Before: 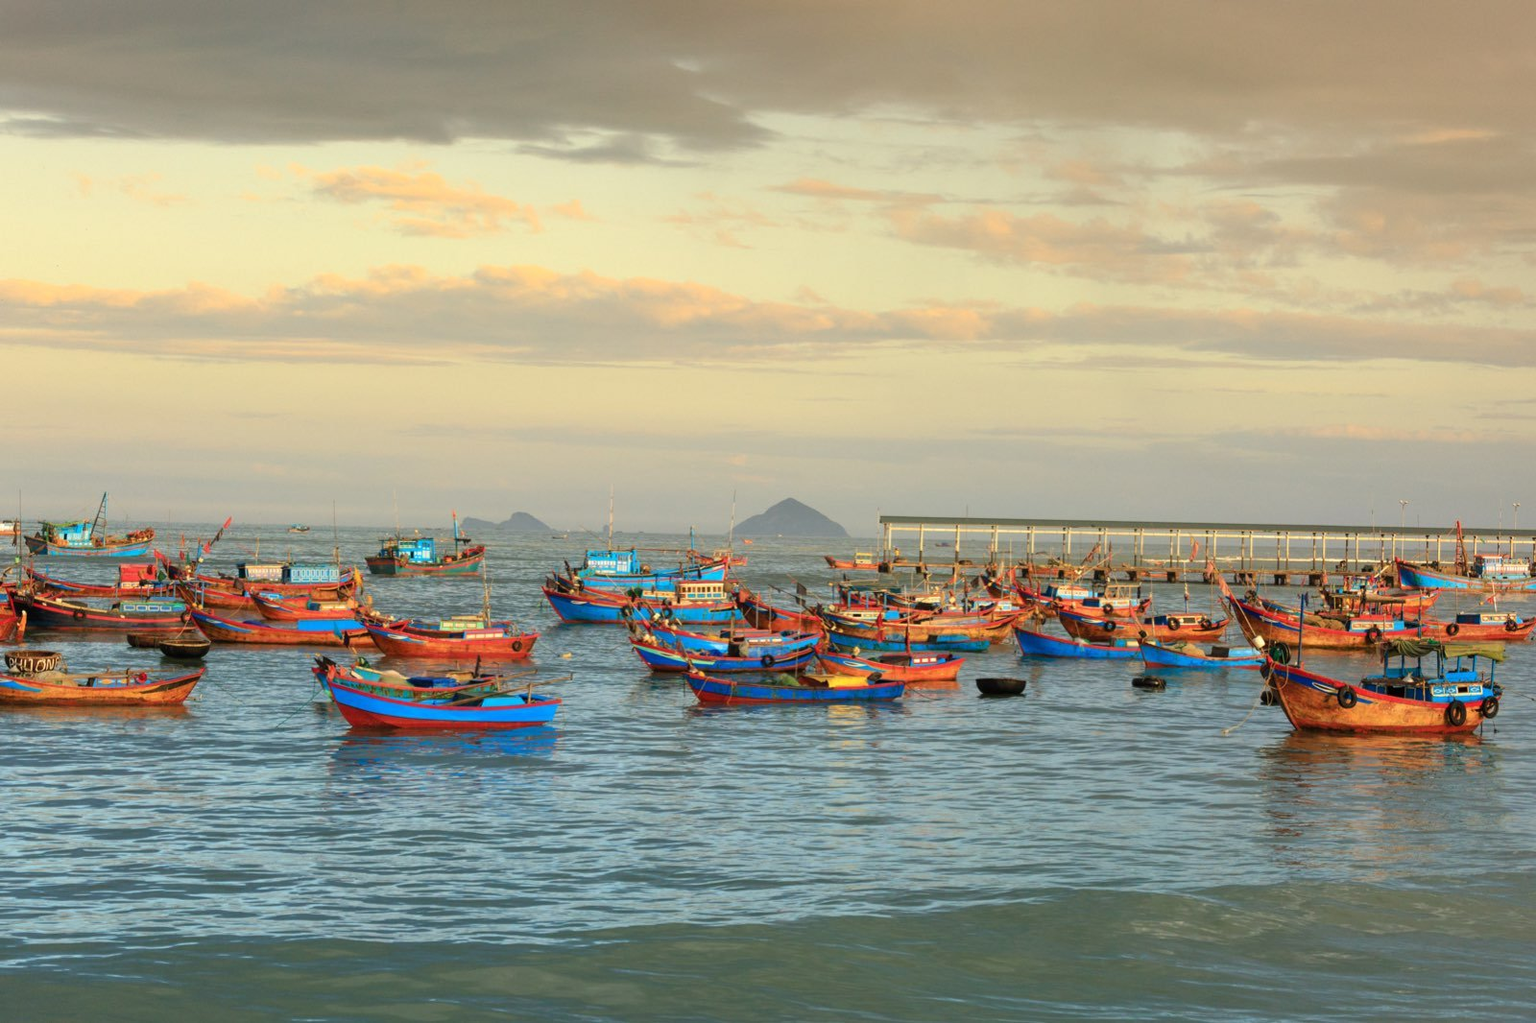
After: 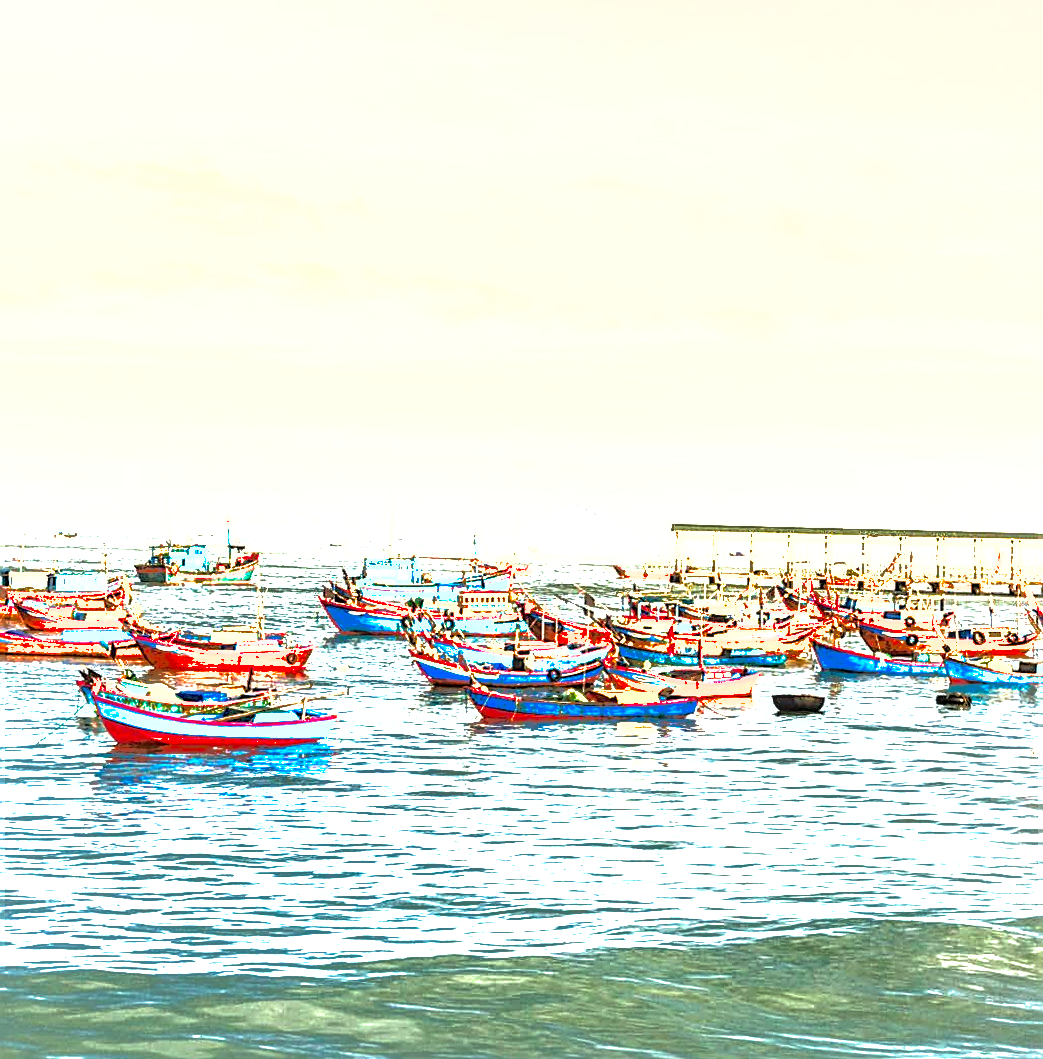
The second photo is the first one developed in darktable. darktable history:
local contrast: detail 150%
crop and rotate: left 14.436%, right 18.898%
sharpen: amount 0.901
tone equalizer: -8 EV -0.75 EV, -7 EV -0.7 EV, -6 EV -0.6 EV, -5 EV -0.4 EV, -3 EV 0.4 EV, -2 EV 0.6 EV, -1 EV 0.7 EV, +0 EV 0.75 EV, edges refinement/feathering 500, mask exposure compensation -1.57 EV, preserve details no
exposure: black level correction 0.001, exposure 1.822 EV, compensate exposure bias true, compensate highlight preservation false
shadows and highlights: shadows 40, highlights -60
rotate and perspective: rotation 0.226°, lens shift (vertical) -0.042, crop left 0.023, crop right 0.982, crop top 0.006, crop bottom 0.994
color balance rgb: on, module defaults
